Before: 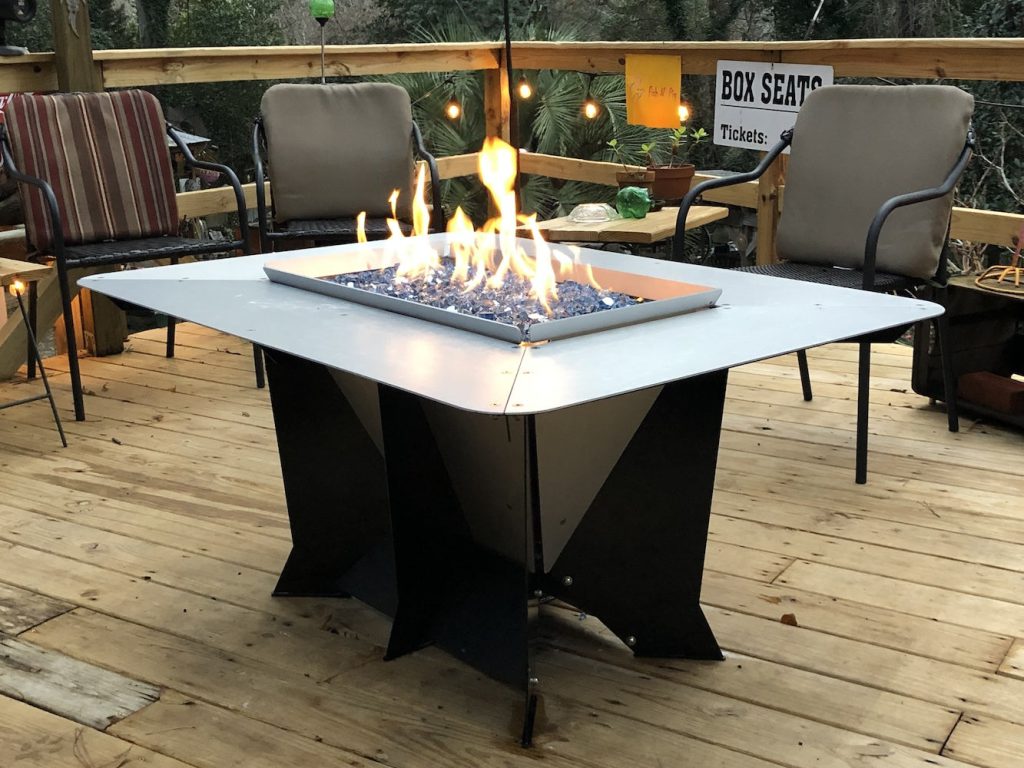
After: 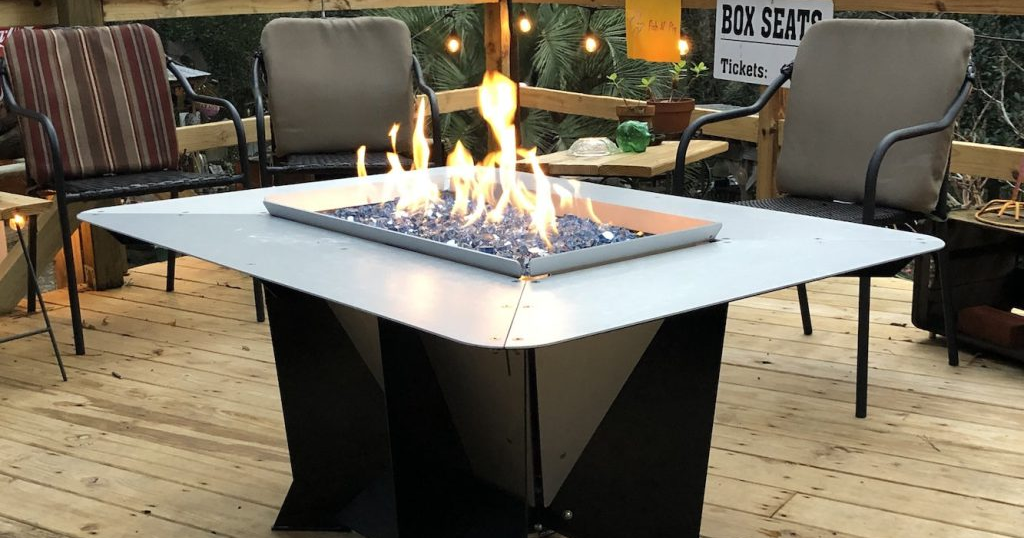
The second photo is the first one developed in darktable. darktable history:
crop and rotate: top 8.7%, bottom 21.156%
